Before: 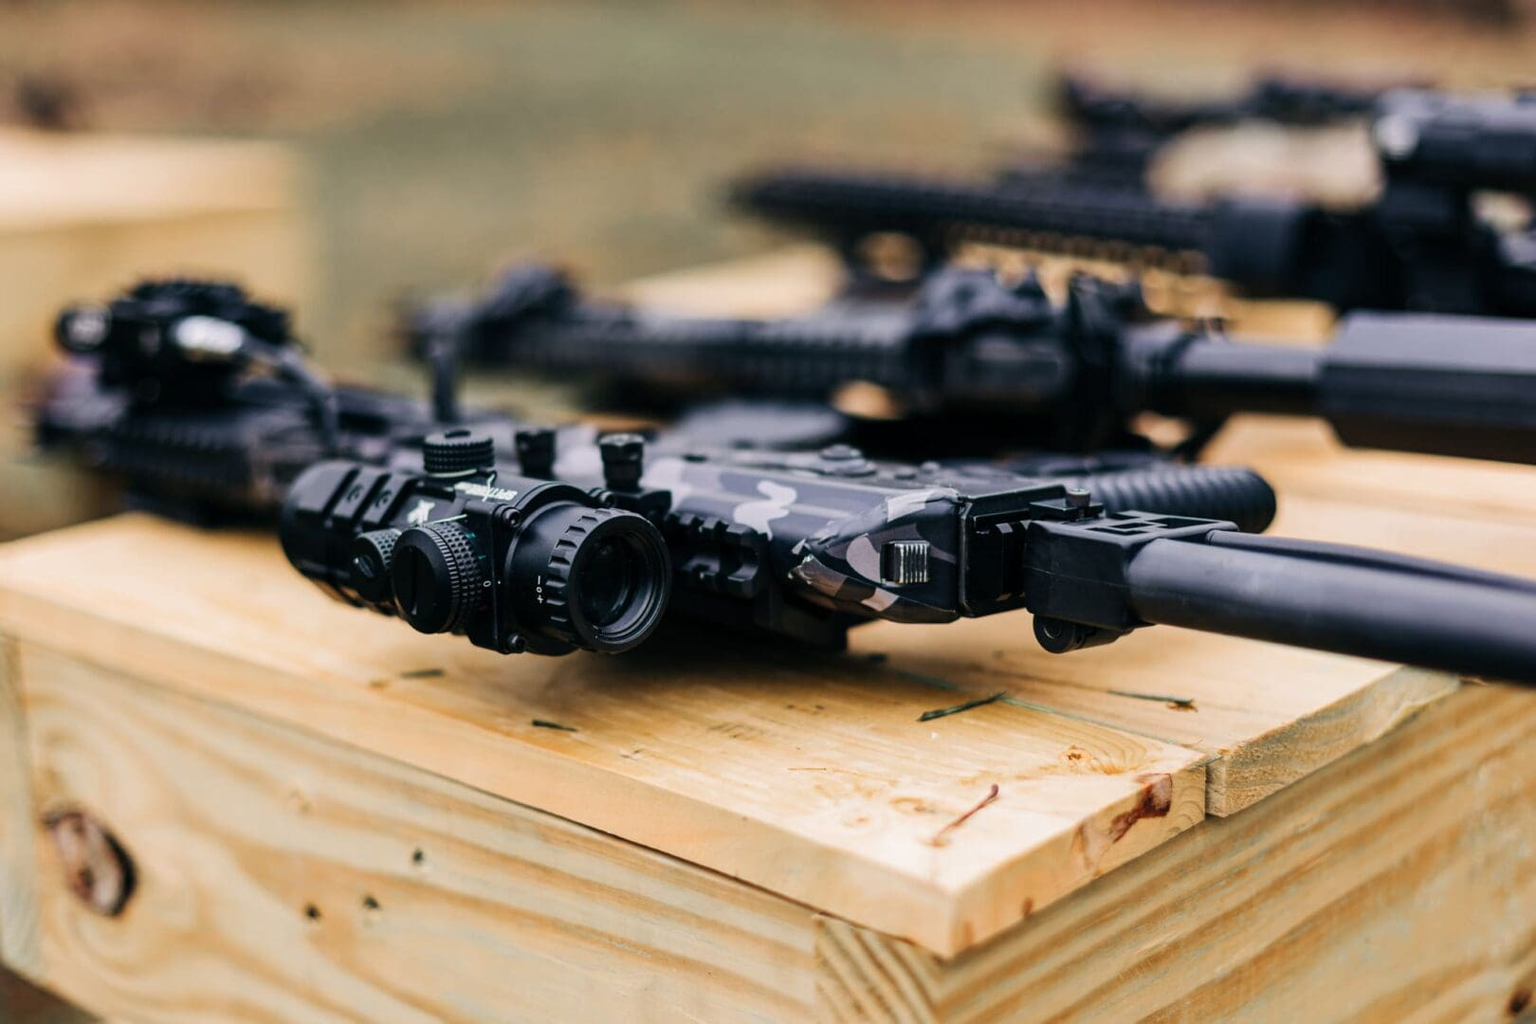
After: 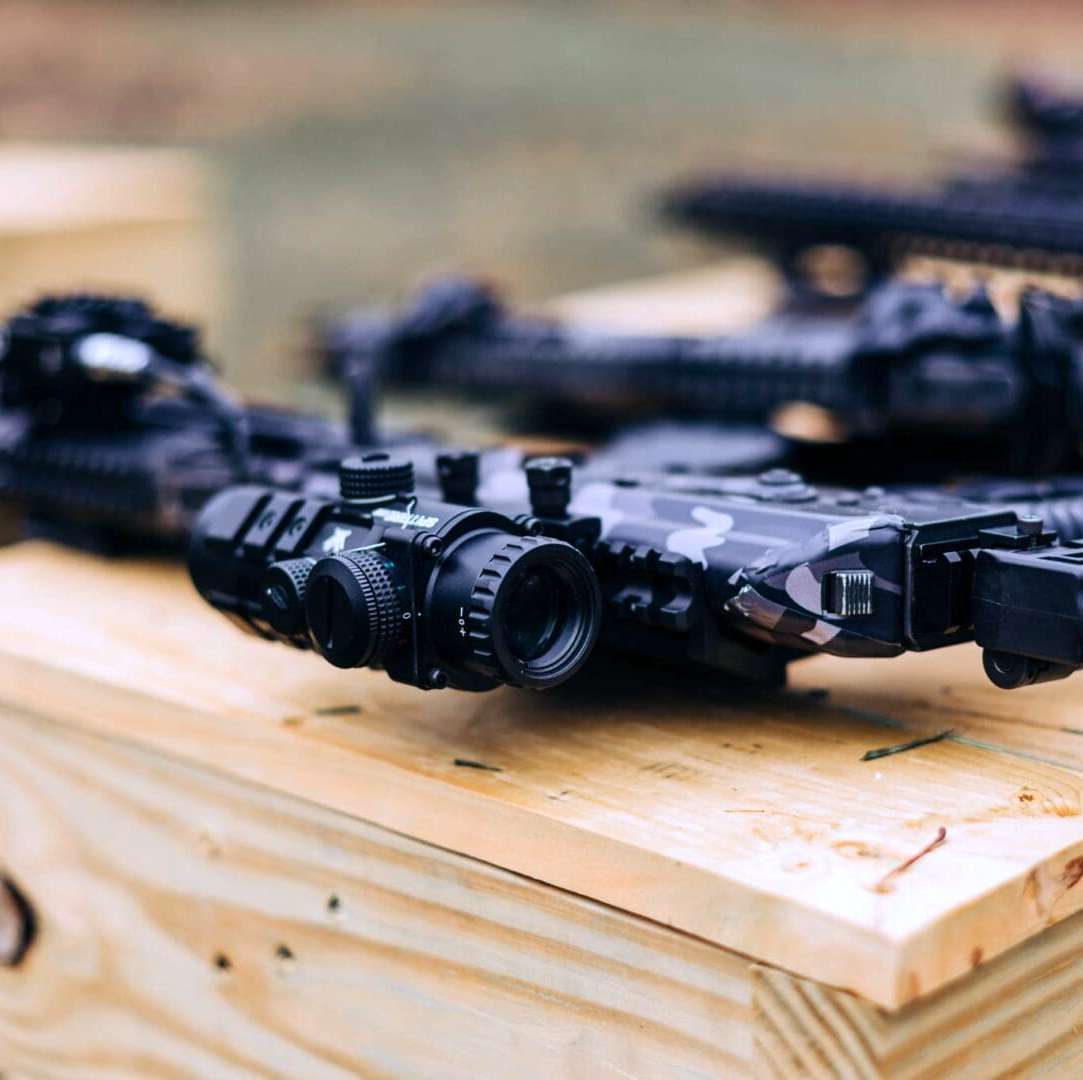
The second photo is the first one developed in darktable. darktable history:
exposure: exposure 0.203 EV, compensate highlight preservation false
crop and rotate: left 6.616%, right 26.532%
color balance rgb: shadows lift › chroma 3.079%, shadows lift › hue 282.01°, linear chroma grading › shadows -1.94%, linear chroma grading › highlights -14.335%, linear chroma grading › global chroma -9.593%, linear chroma grading › mid-tones -9.915%, perceptual saturation grading › global saturation 25.837%, global vibrance 20%
color calibration: illuminant as shot in camera, x 0.37, y 0.382, temperature 4315.2 K
